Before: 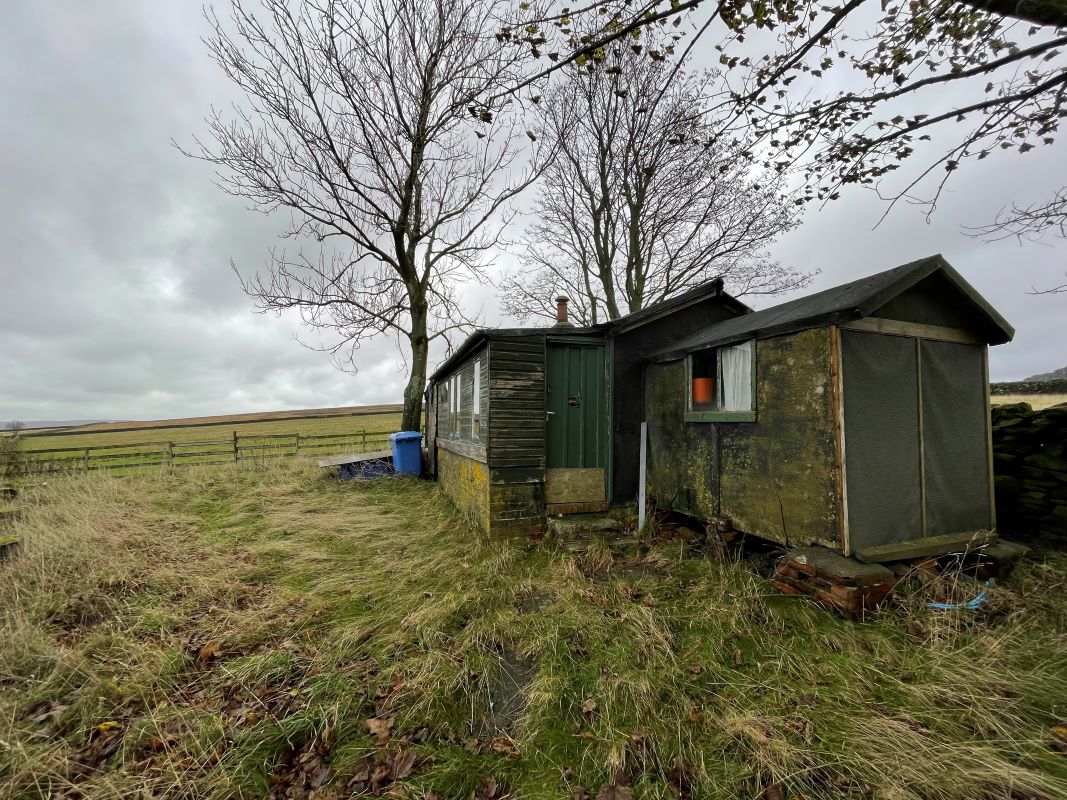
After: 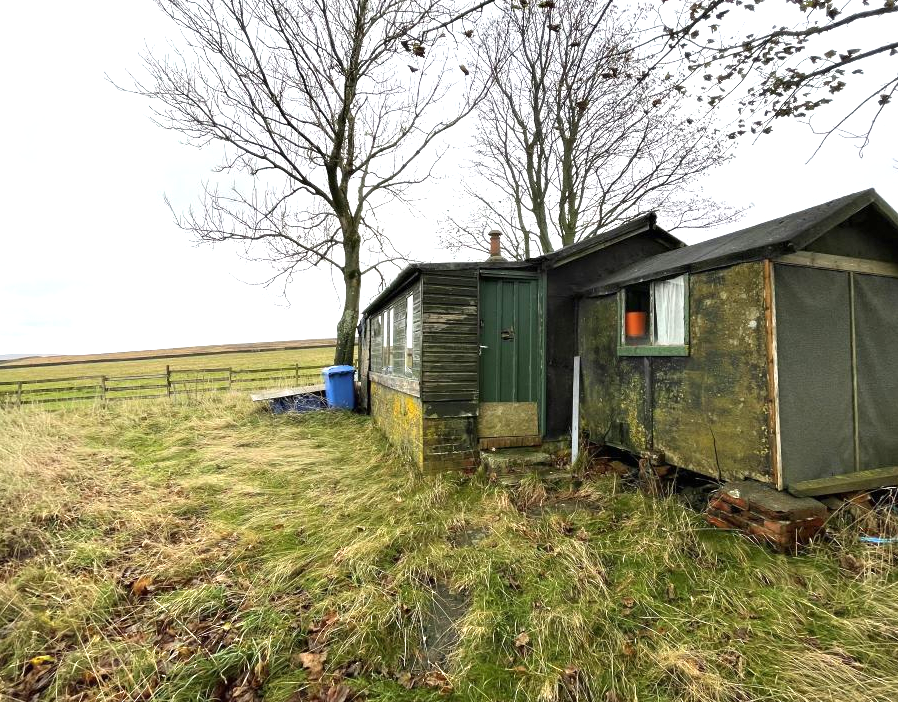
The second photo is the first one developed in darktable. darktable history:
exposure: black level correction 0, exposure 1.124 EV, compensate exposure bias true, compensate highlight preservation false
crop: left 6.291%, top 8.289%, right 9.541%, bottom 3.877%
